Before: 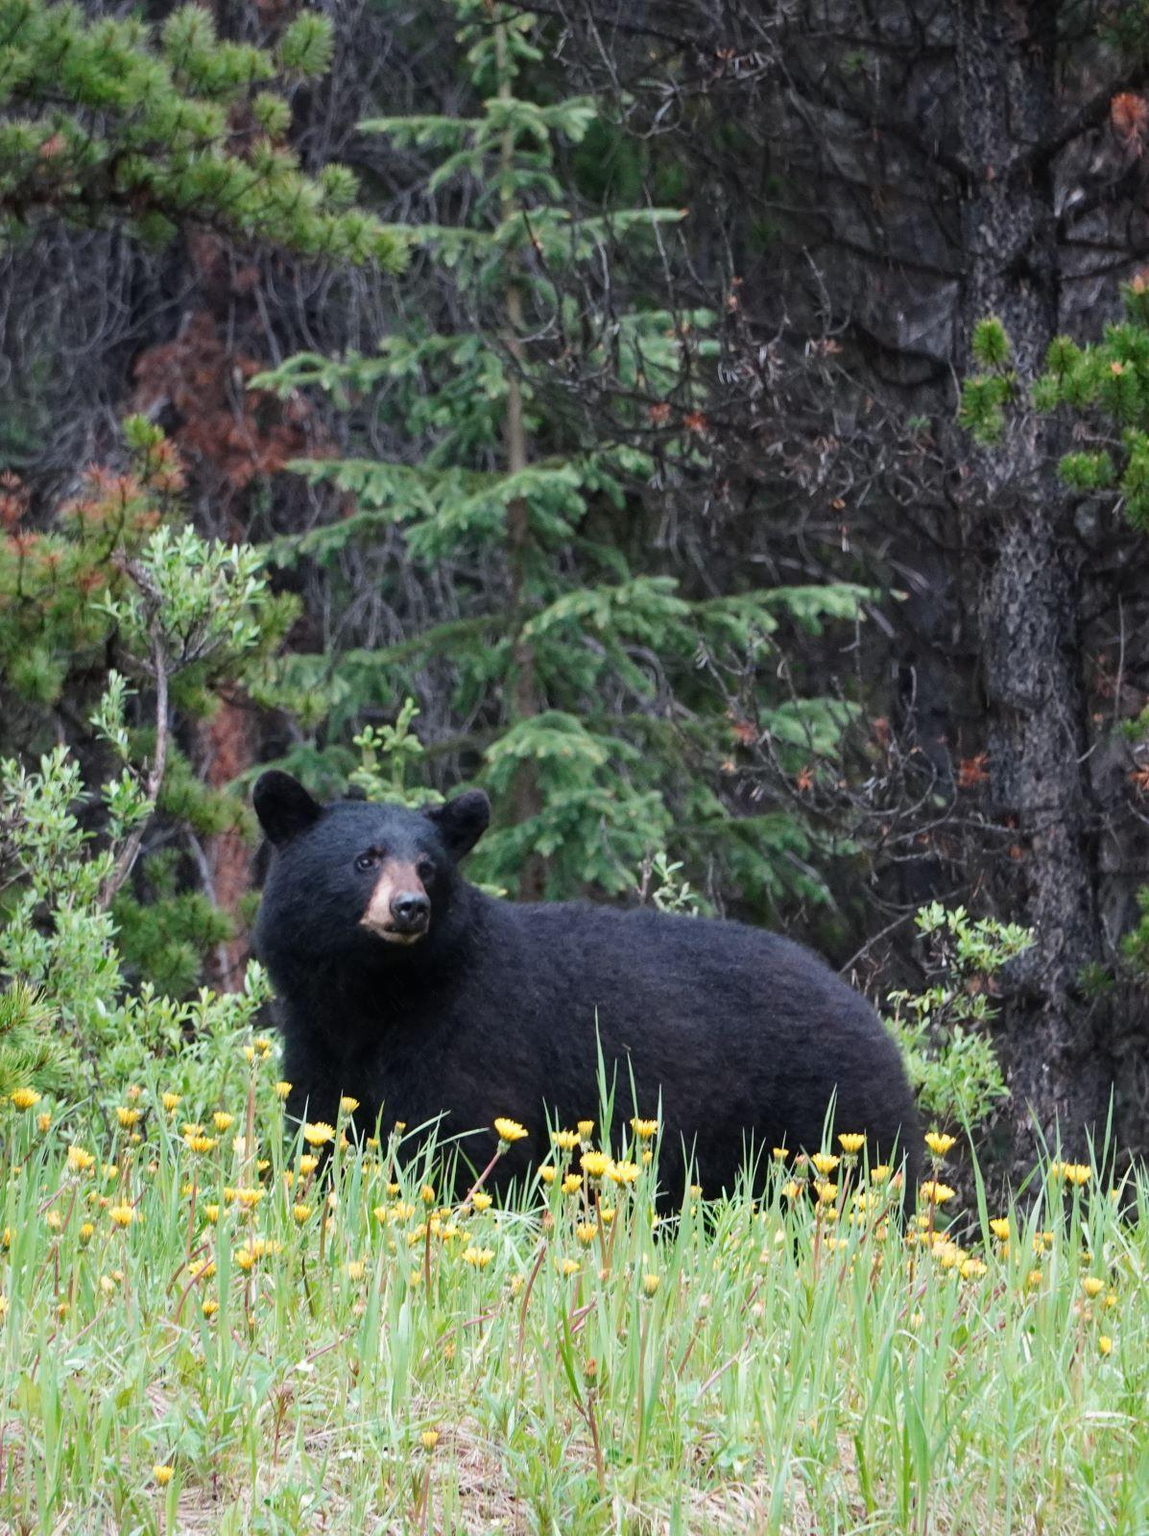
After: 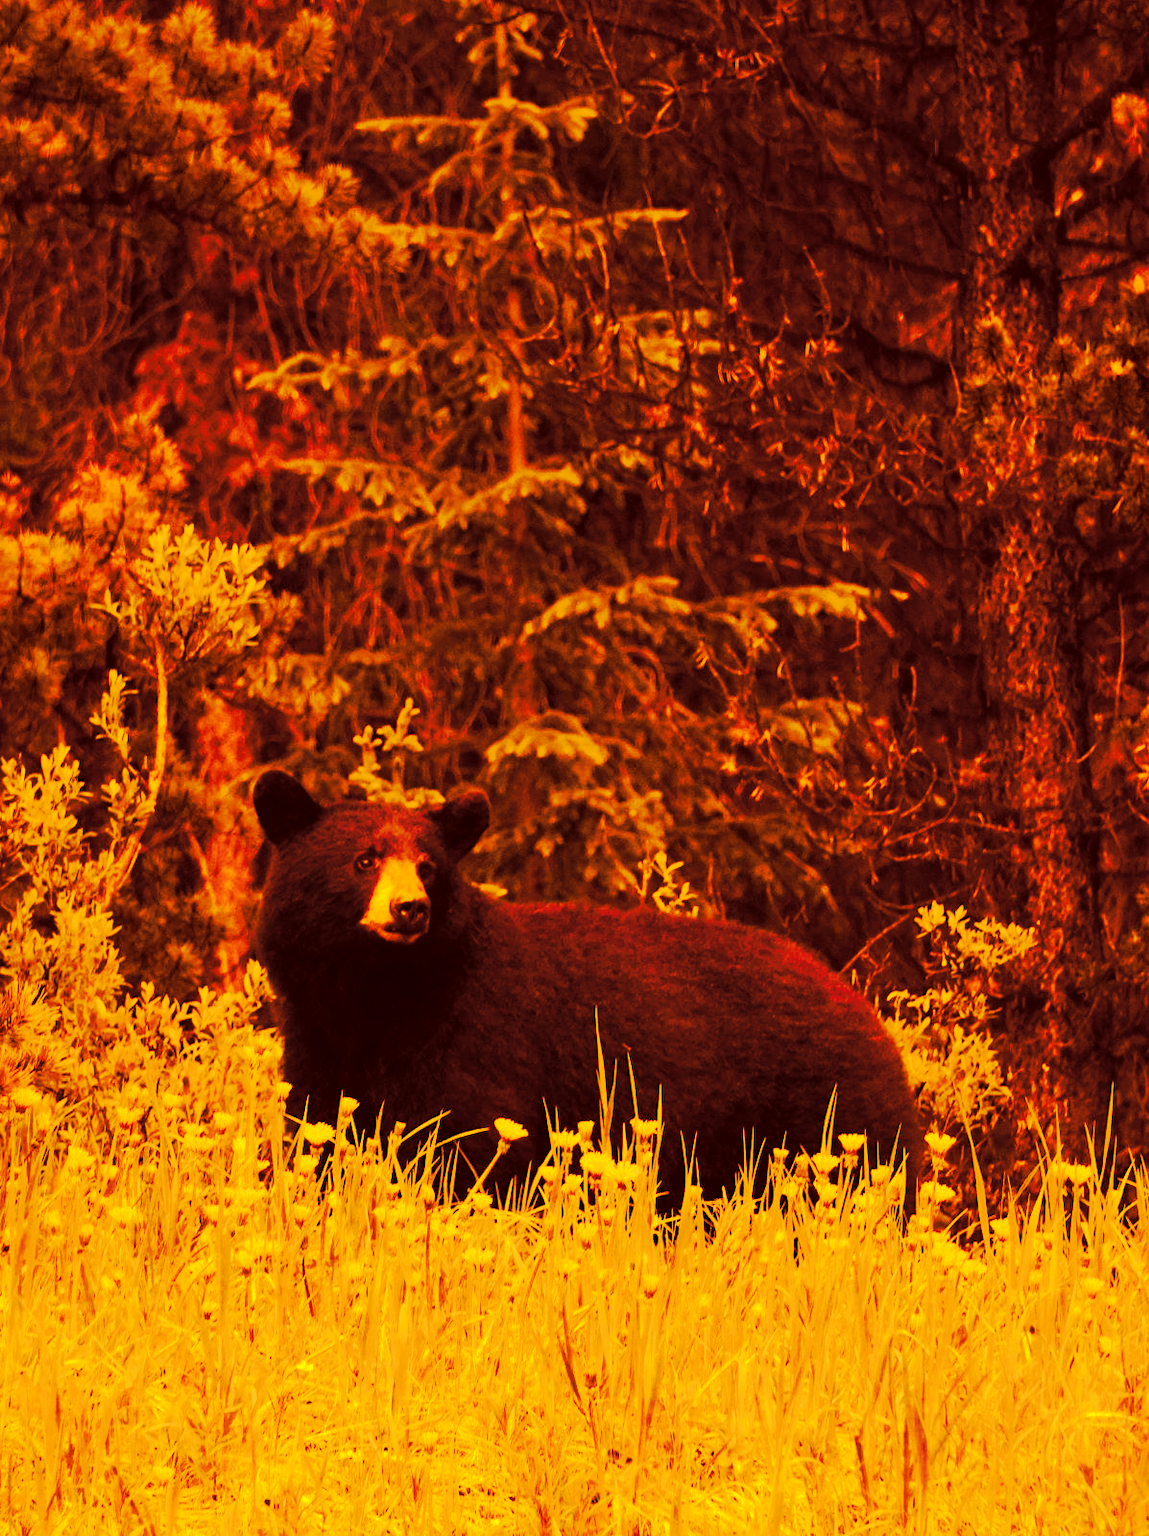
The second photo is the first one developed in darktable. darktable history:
tone curve: curves: ch0 [(0, 0) (0.003, 0.015) (0.011, 0.019) (0.025, 0.025) (0.044, 0.039) (0.069, 0.053) (0.1, 0.076) (0.136, 0.107) (0.177, 0.143) (0.224, 0.19) (0.277, 0.253) (0.335, 0.32) (0.399, 0.412) (0.468, 0.524) (0.543, 0.668) (0.623, 0.717) (0.709, 0.769) (0.801, 0.82) (0.898, 0.865) (1, 1)], preserve colors none
color look up table: target L [95.13, 87.6, 68.82, 66.19, 17.88, 68.41, 28.64, 70.84, 62.64, 44.34, 5.035, 35.57, 7.115, 10.01, 26.74, 202.15, 92.81, 90.96, 89.95, 90.45, 68.54, 82.07, 85.88, 61.51, 64.65, 38.23, 42.4, 11.05, 99.68, 92.21, 95, 73.61, 61.47, 90.96, 63.8, 64.14, 68.83, 59.55, 23.54, 30.53, 4.207, 6.961, 62.43, 46.73, 13.87, 15.97, 36.67, 7.147, 3.25], target a [1.702, 16.47, 53.09, 56.65, 30.88, 53.73, 32.18, 47.03, 59.46, 25.56, 23.84, 29.45, 26.43, 28.05, 32.07, 0, 6.03, 9.061, 10.49, 10.31, 52.16, 28.76, 20.62, 61.33, 55.9, 30.02, 26.14, 28.81, -8.209, 5.248, 1.126, 45.31, 62.14, 9.056, 62.32, 60.84, 53.1, 57.33, 31.77, 32.46, 22.46, 25, 62.53, 28.37, 29.67, 30.27, 30.52, 26.52, 19.67], target b [98.13, 87.89, 64.89, 61.8, 29.24, 64.4, 41.05, 66.93, 58.59, 44.41, 8.455, 43.12, 11.97, 16.68, 38.34, -0.001, 95.21, 92.68, 91.28, 91.96, 64.25, 80.55, 85.54, 58.92, 59.8, 44.03, 43.96, 18.43, 104.89, 94.42, 98, 70.34, 59.3, 92.73, 59.93, 59.9, 64.79, 57.16, 35.68, 40.74, 7.053, 11.54, 59.37, 45.58, 23.14, 26.74, 43.45, 11.87, 5.433], num patches 49
